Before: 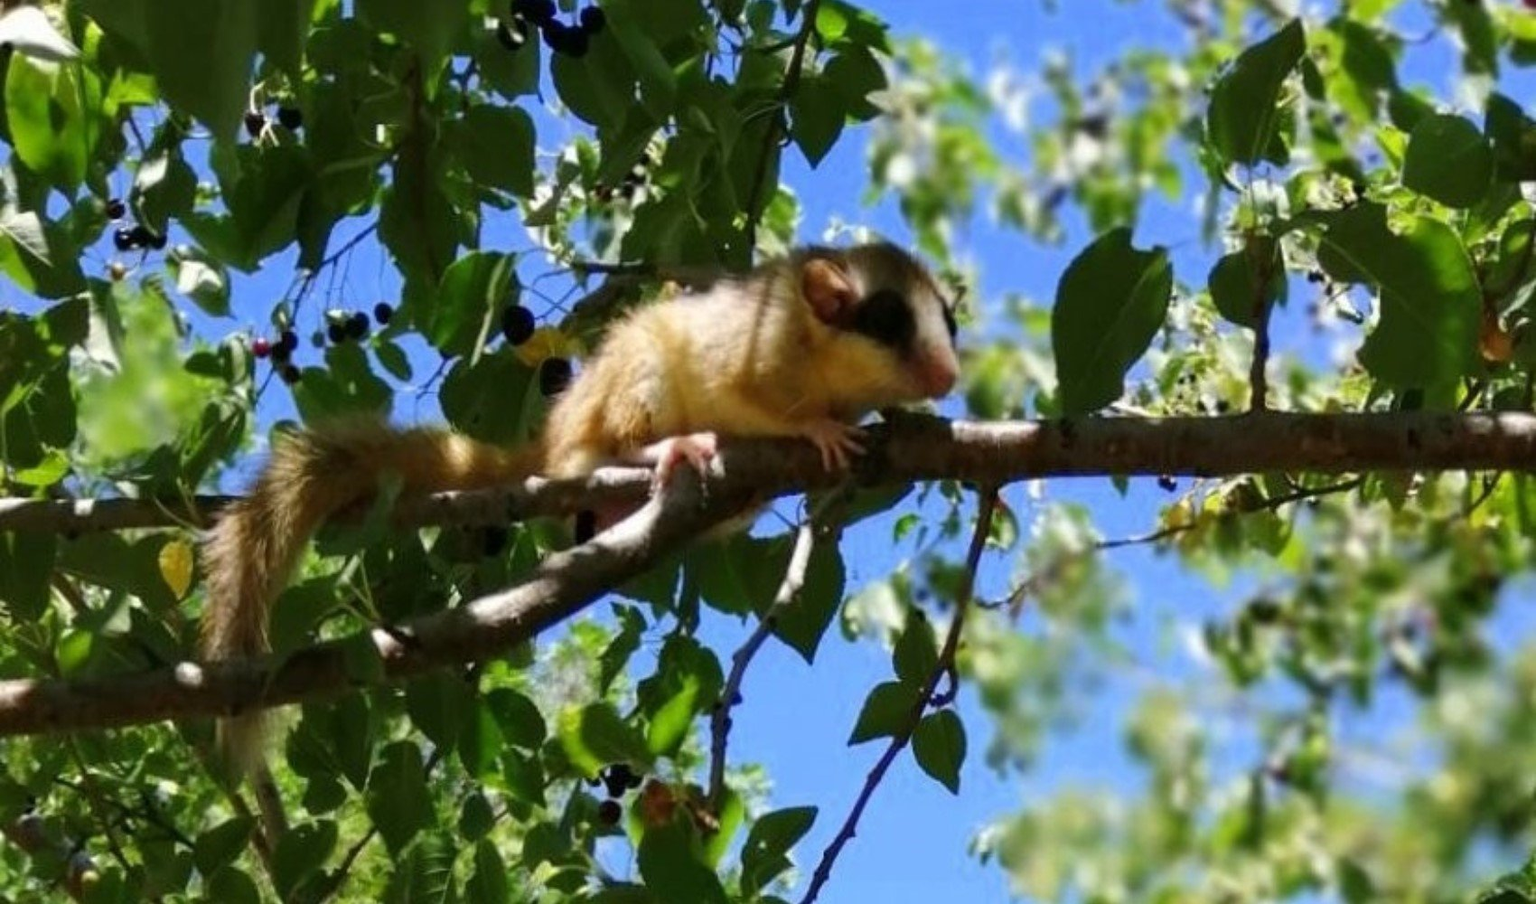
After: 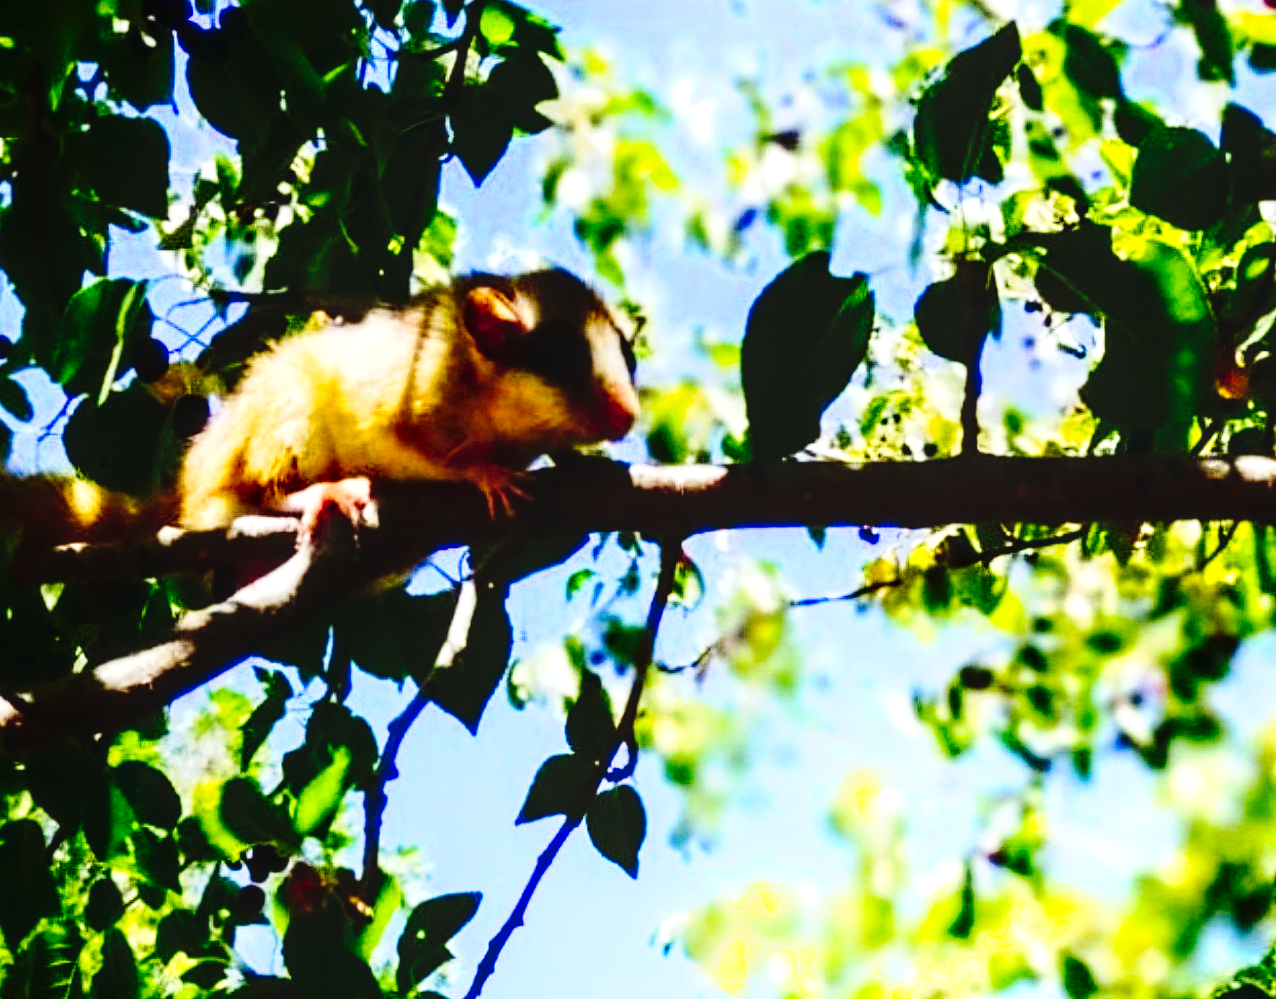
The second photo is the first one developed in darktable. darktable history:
exposure: black level correction 0, exposure 1.106 EV, compensate highlight preservation false
contrast brightness saturation: contrast 0.236, brightness -0.241, saturation 0.136
tone curve: curves: ch0 [(0, 0) (0.003, 0.003) (0.011, 0.005) (0.025, 0.008) (0.044, 0.012) (0.069, 0.02) (0.1, 0.031) (0.136, 0.047) (0.177, 0.088) (0.224, 0.141) (0.277, 0.222) (0.335, 0.32) (0.399, 0.422) (0.468, 0.523) (0.543, 0.621) (0.623, 0.715) (0.709, 0.796) (0.801, 0.88) (0.898, 0.962) (1, 1)], preserve colors none
shadows and highlights: shadows -24.44, highlights 50.53, soften with gaussian
local contrast: on, module defaults
crop and rotate: left 24.94%
color balance rgb: shadows lift › luminance 0.285%, shadows lift › chroma 6.762%, shadows lift › hue 301.21°, perceptual saturation grading › global saturation 30.692%, global vibrance 20%
